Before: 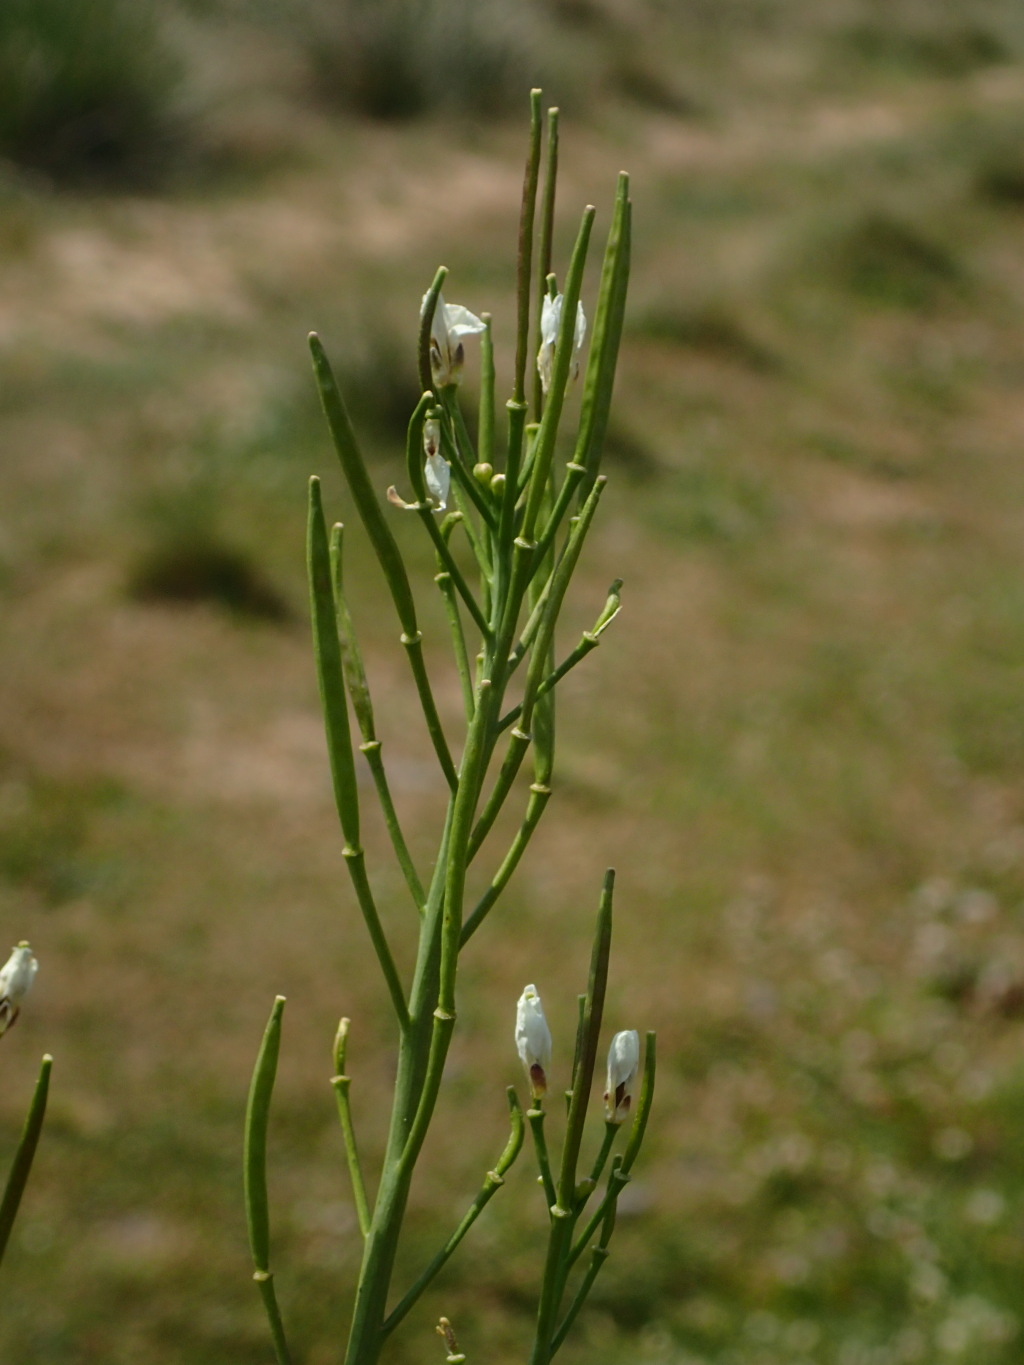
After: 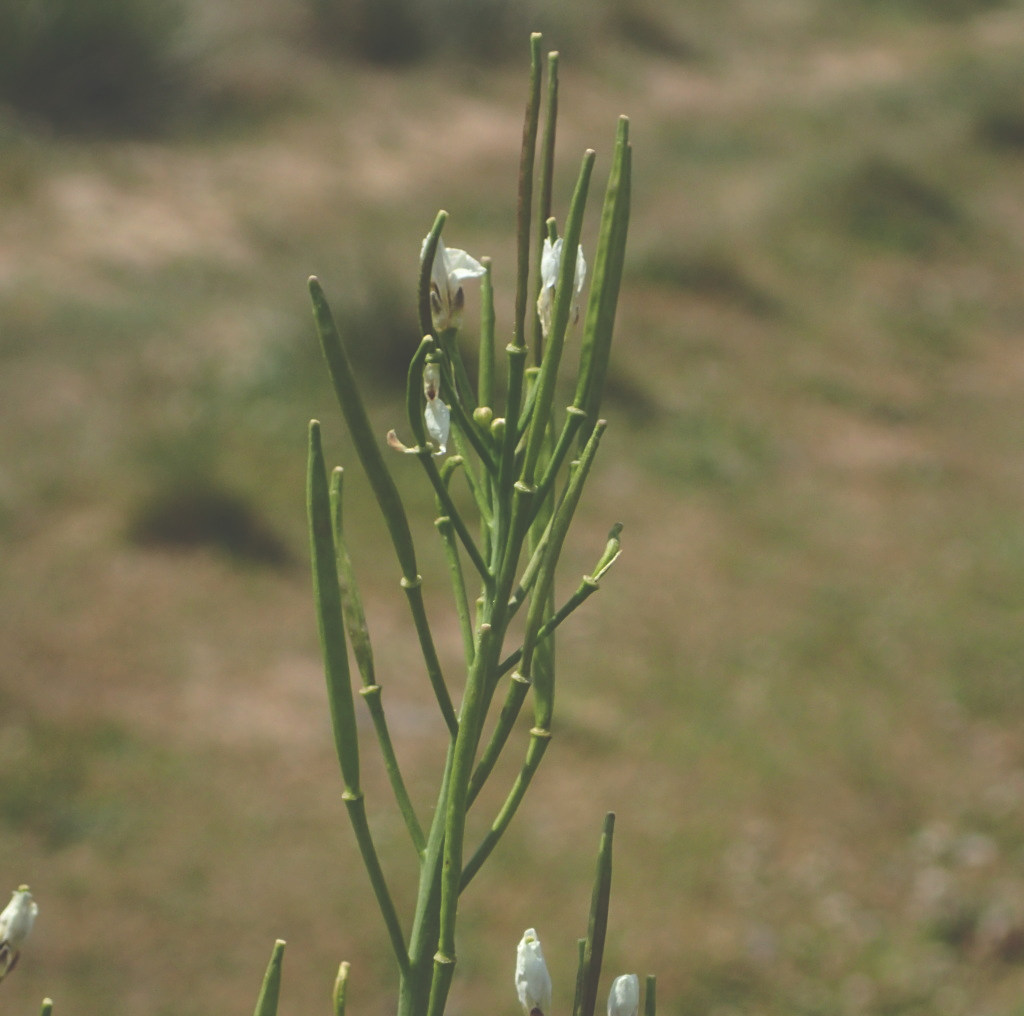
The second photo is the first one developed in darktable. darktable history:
exposure: black level correction -0.041, exposure 0.06 EV, compensate highlight preservation false
crop: top 4.104%, bottom 21.455%
